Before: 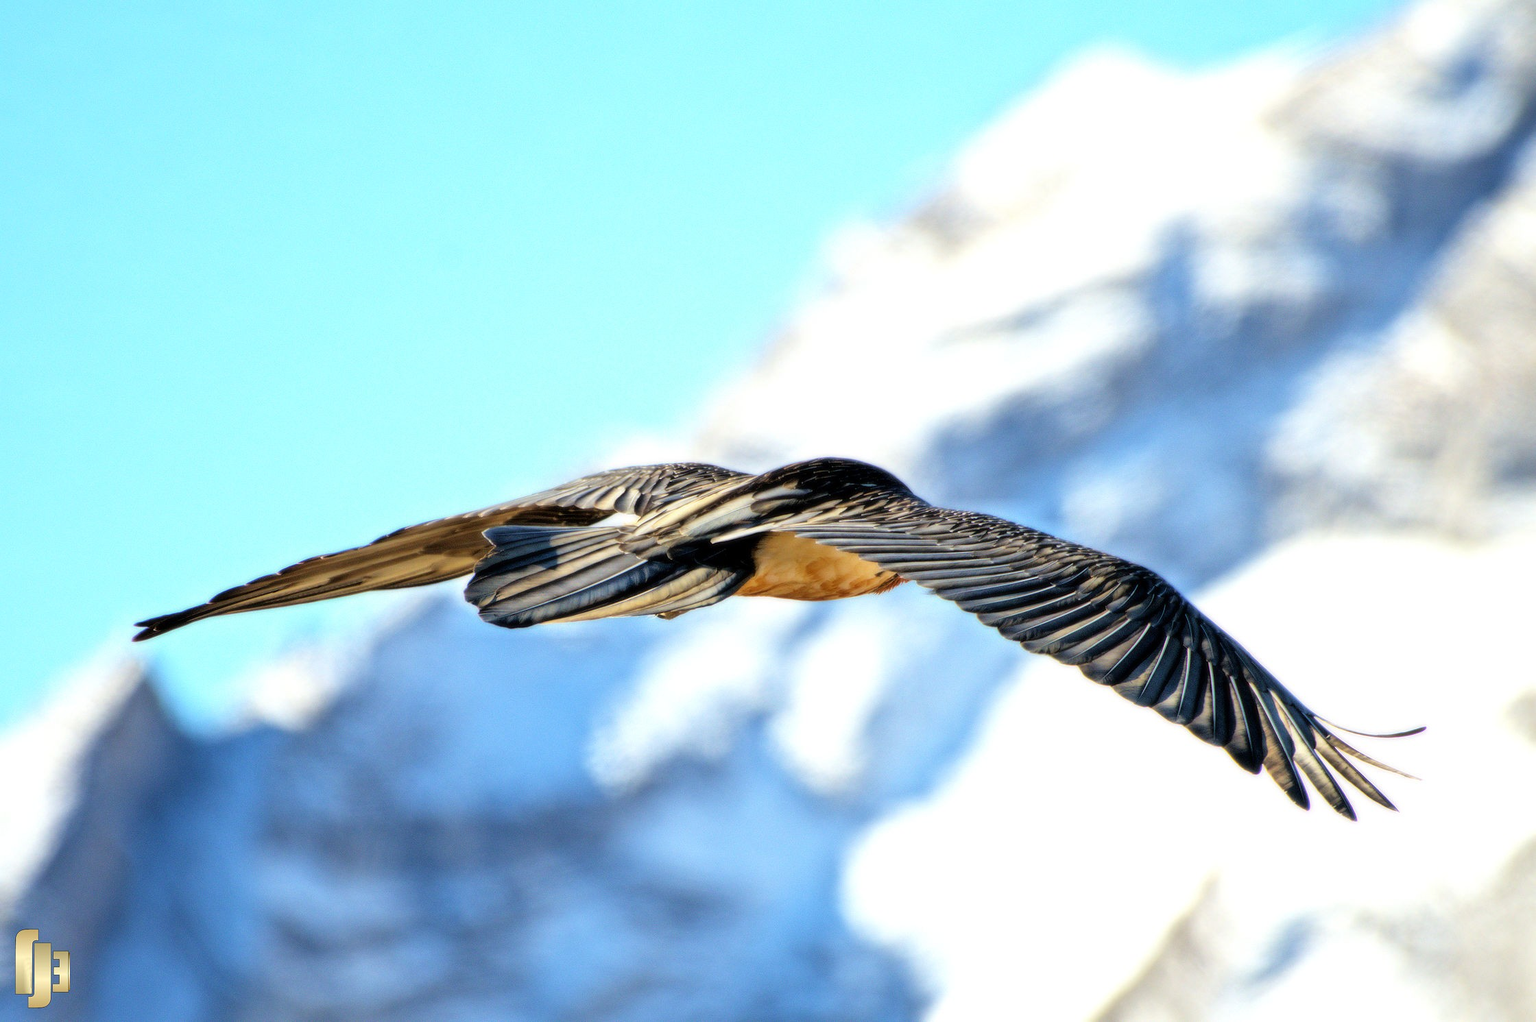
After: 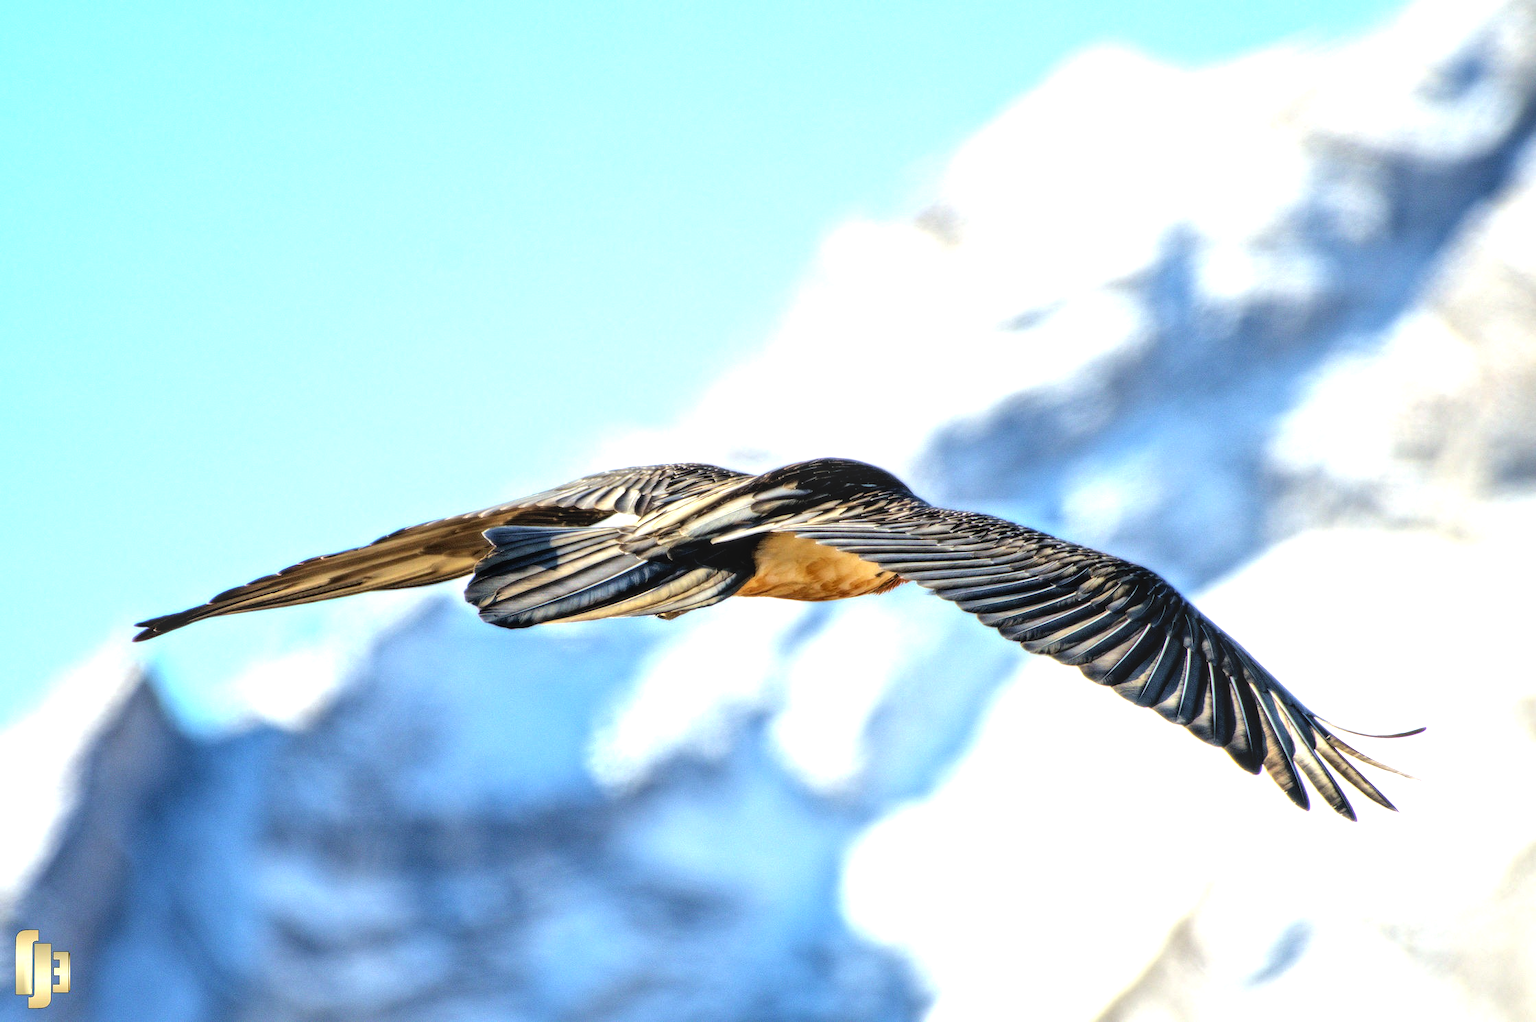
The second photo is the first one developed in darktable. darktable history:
local contrast: on, module defaults
haze removal: compatibility mode true, adaptive false
tone equalizer: -8 EV -0.417 EV, -7 EV -0.389 EV, -6 EV -0.333 EV, -5 EV -0.222 EV, -3 EV 0.222 EV, -2 EV 0.333 EV, -1 EV 0.389 EV, +0 EV 0.417 EV, edges refinement/feathering 500, mask exposure compensation -1.25 EV, preserve details no
